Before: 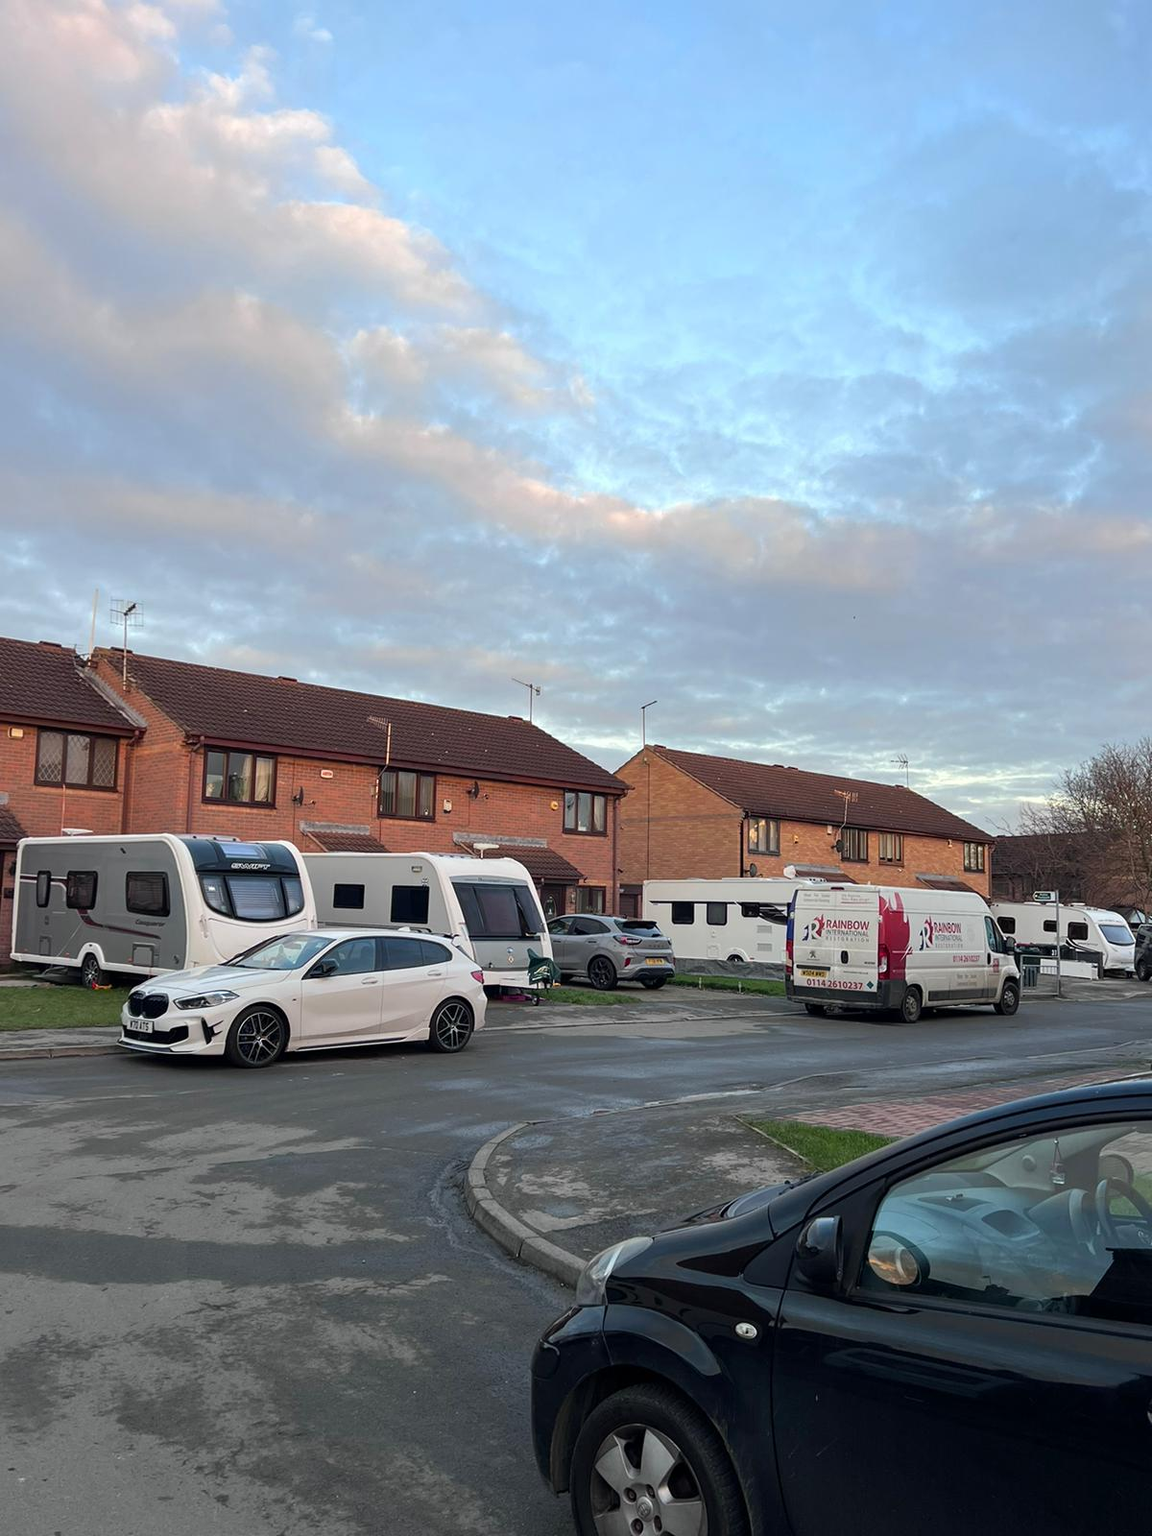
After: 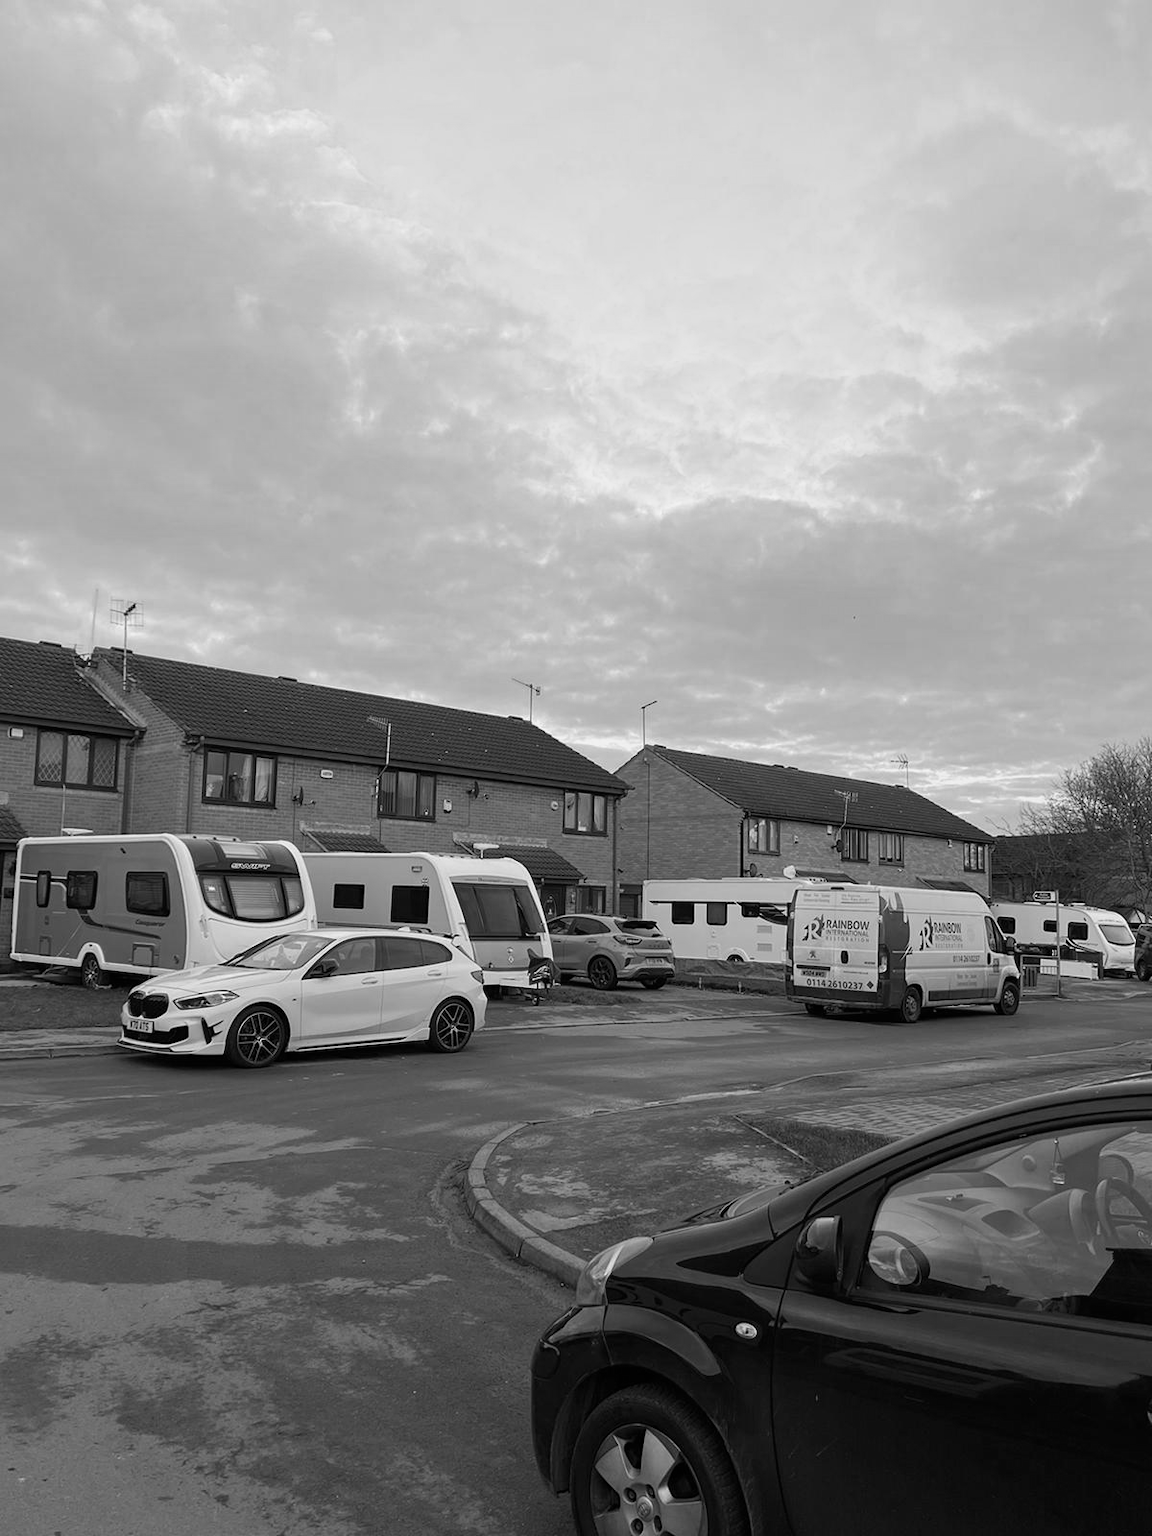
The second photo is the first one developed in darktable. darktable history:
color calibration: output gray [0.246, 0.254, 0.501, 0], gray › normalize channels true, illuminant same as pipeline (D50), adaptation XYZ, x 0.346, y 0.359, gamut compression 0
contrast brightness saturation: contrast 0.04, saturation 0.07
